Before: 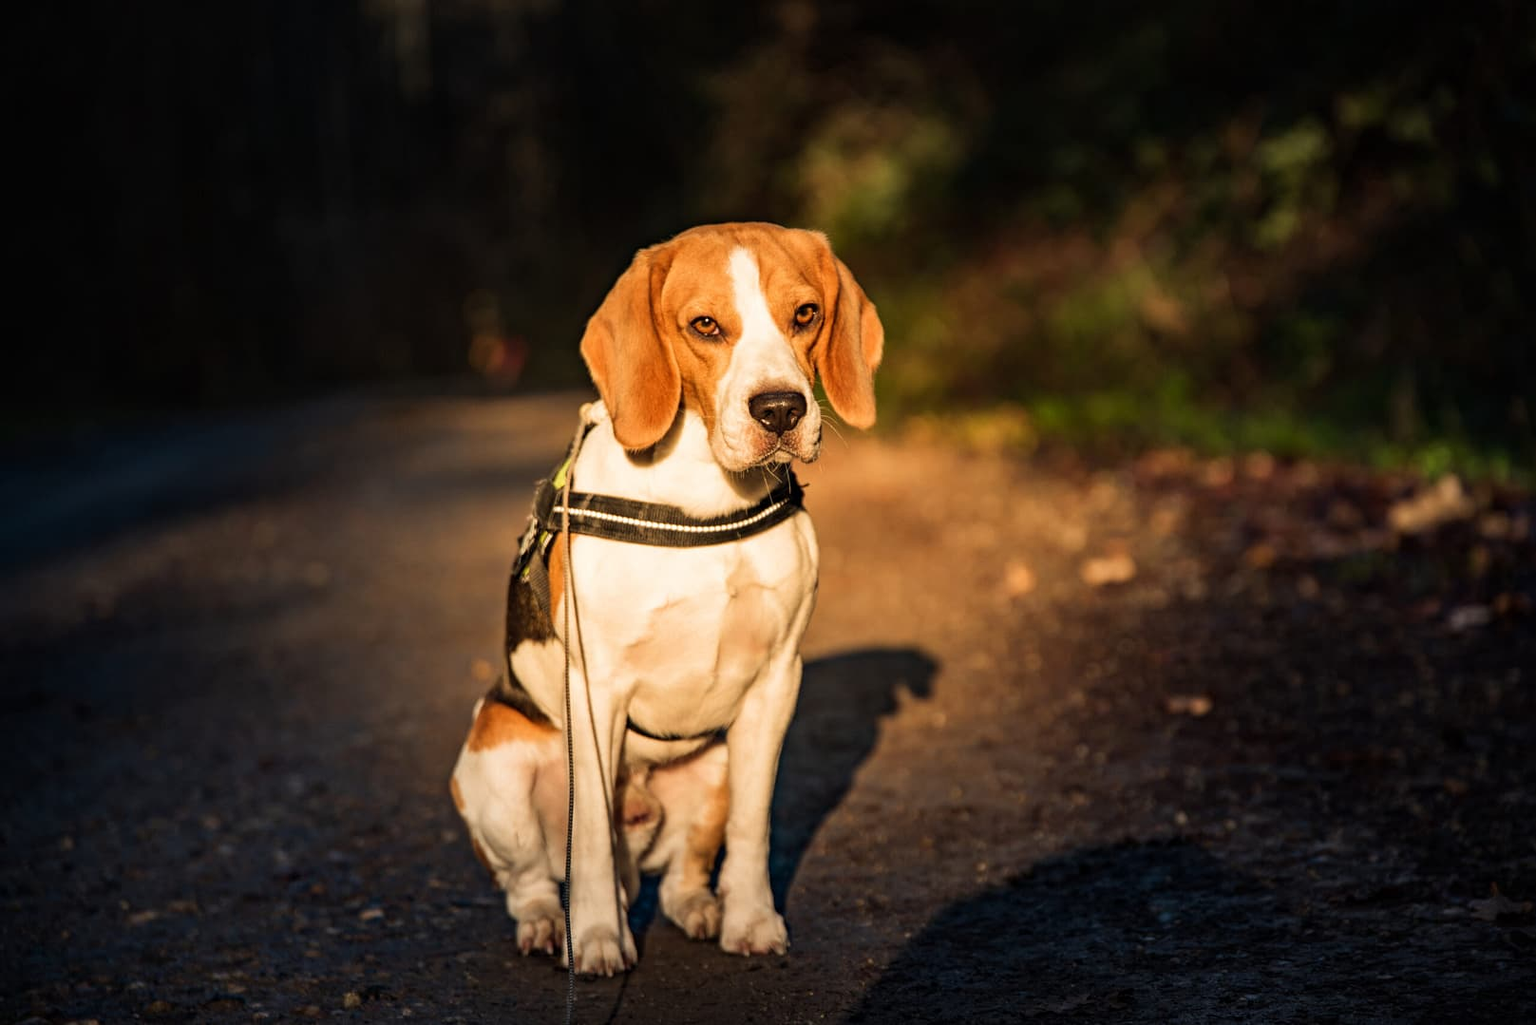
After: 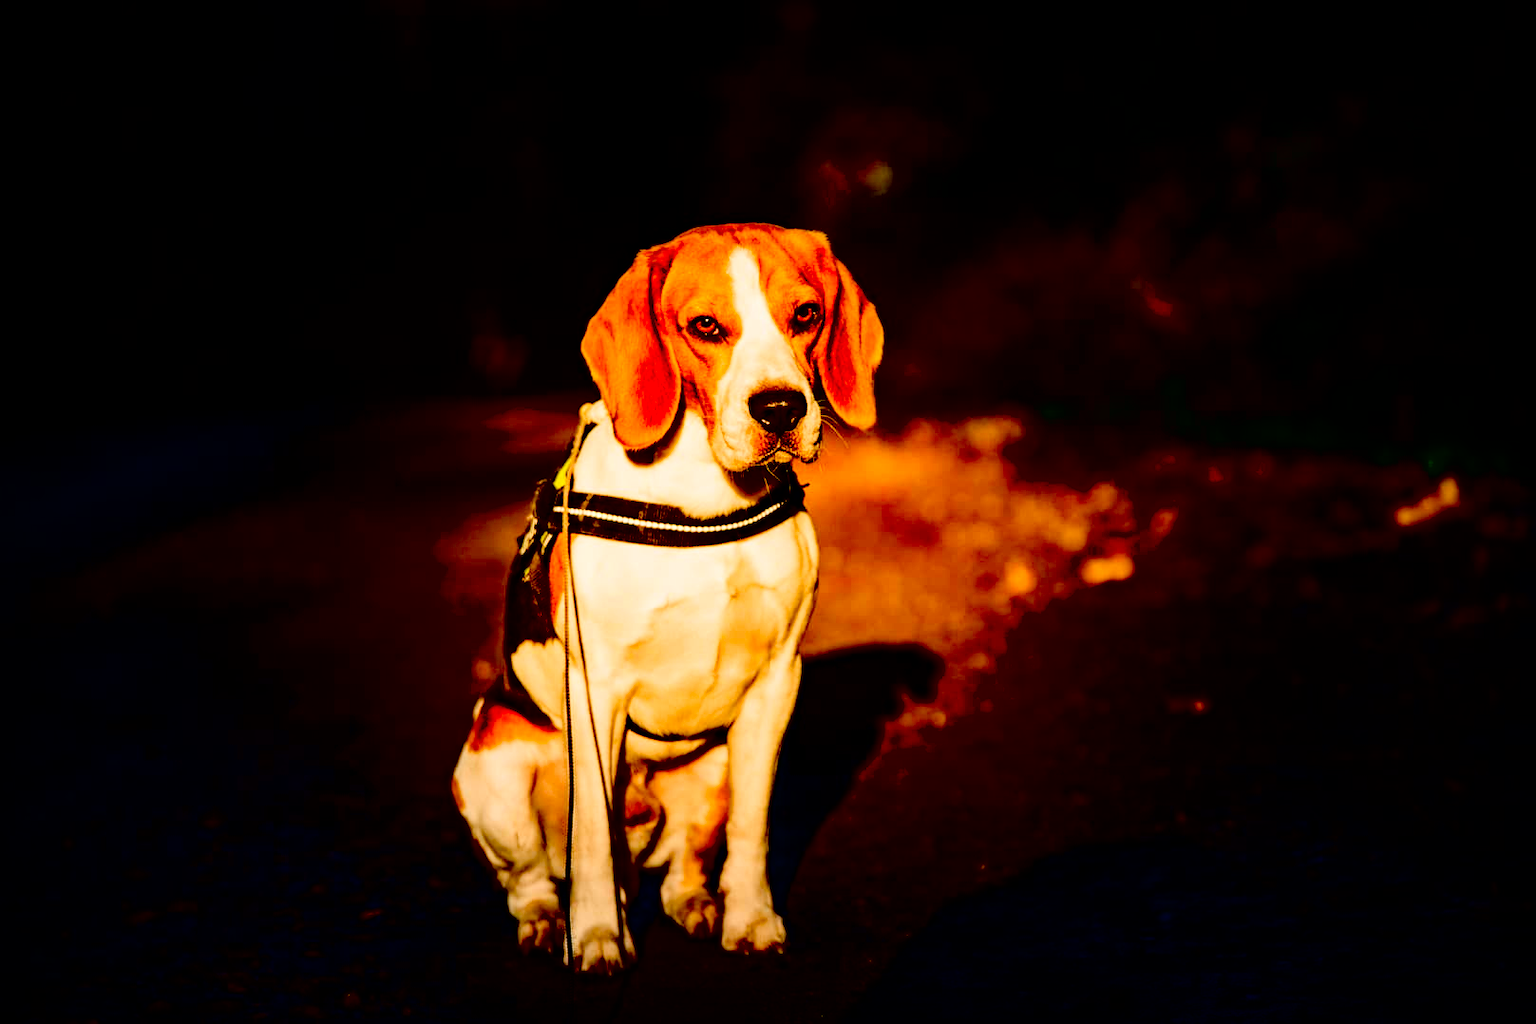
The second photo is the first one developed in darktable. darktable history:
exposure: black level correction 0.1, exposure -0.092 EV, compensate highlight preservation false
tone curve: curves: ch0 [(0, 0) (0.004, 0.001) (0.133, 0.112) (0.325, 0.362) (0.832, 0.893) (1, 1)], color space Lab, linked channels, preserve colors none
contrast brightness saturation: contrast 0.09, saturation 0.28
vignetting: fall-off start 91.19%
